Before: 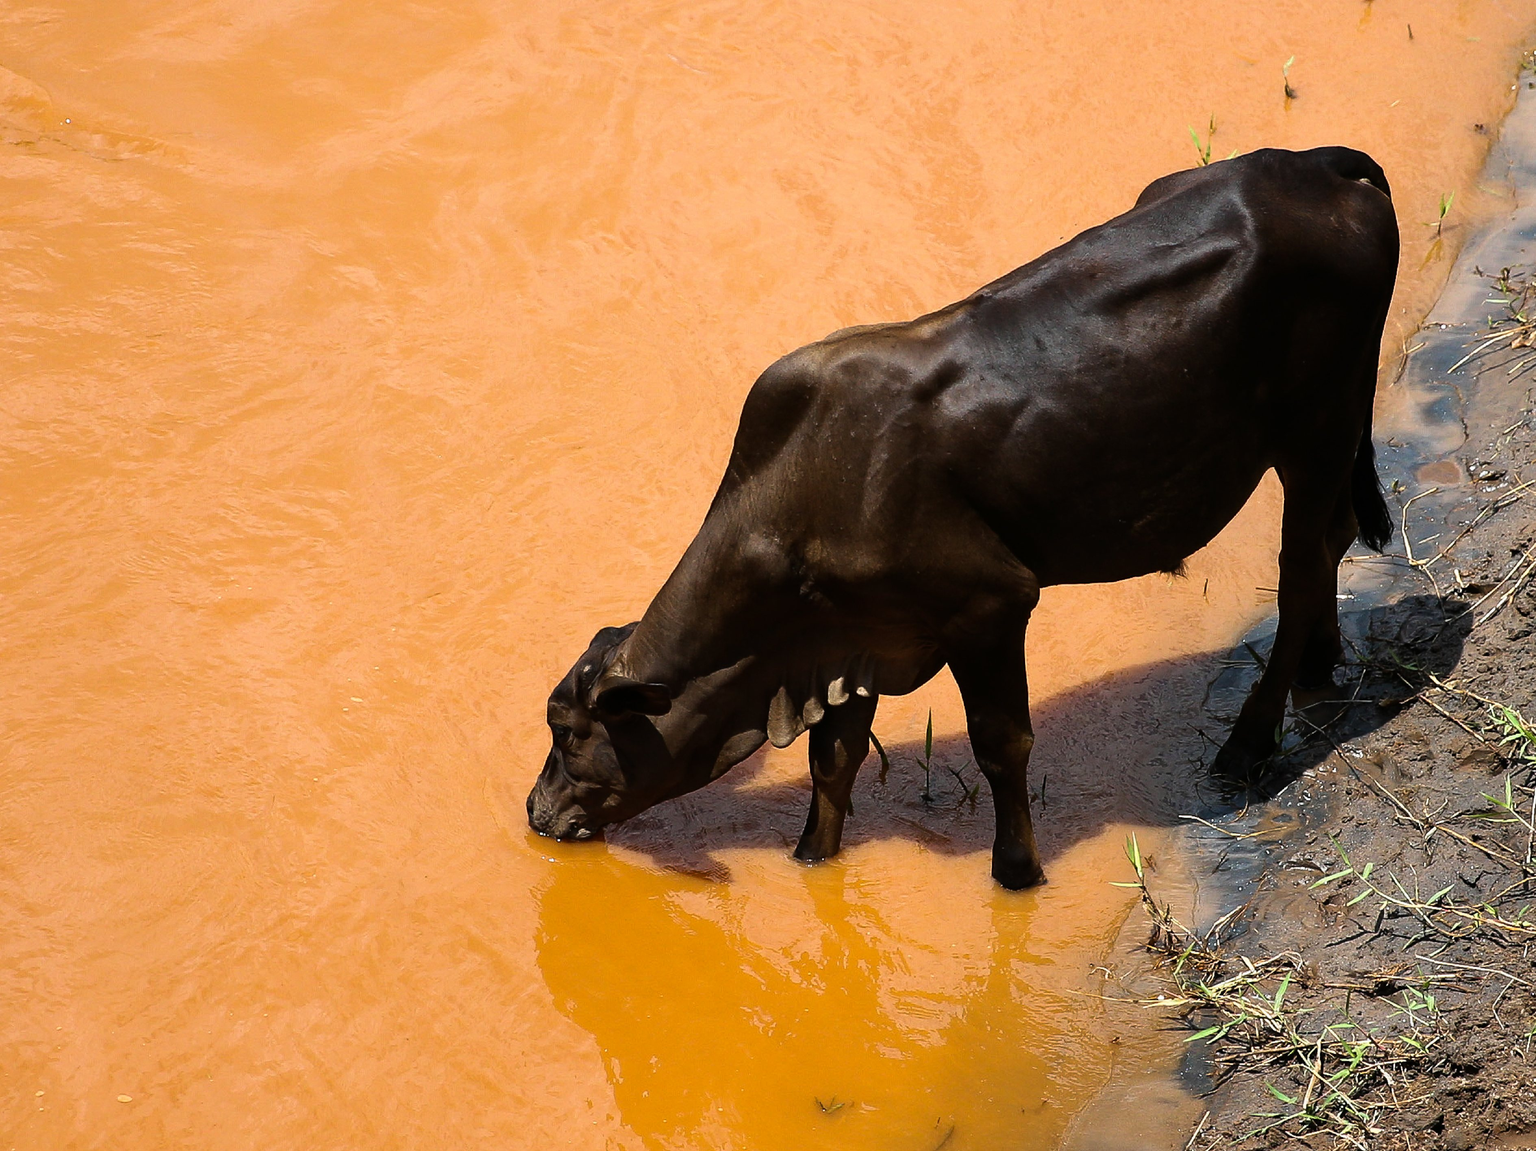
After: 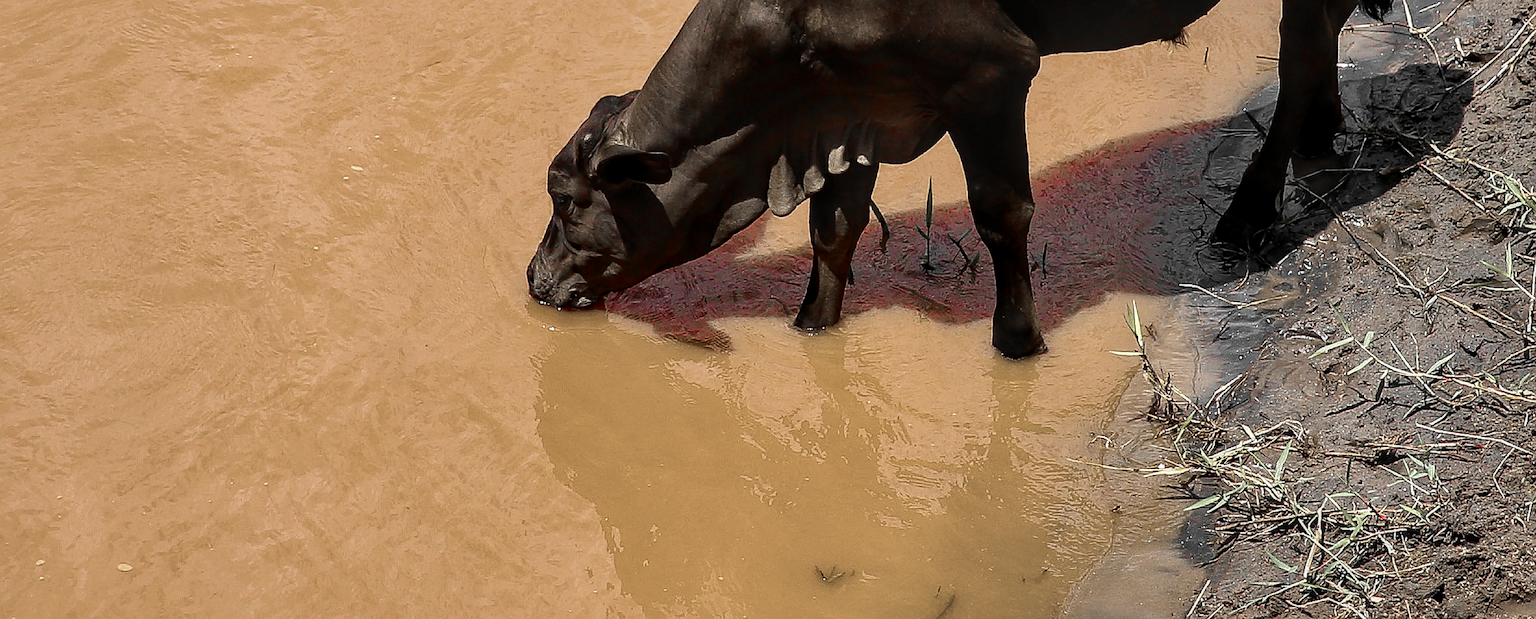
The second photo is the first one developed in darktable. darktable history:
crop and rotate: top 46.237%
local contrast: on, module defaults
shadows and highlights: shadows 30
color balance rgb: perceptual saturation grading › global saturation 25%, global vibrance 20%
color balance: output saturation 98.5%
color zones: curves: ch1 [(0, 0.831) (0.08, 0.771) (0.157, 0.268) (0.241, 0.207) (0.562, -0.005) (0.714, -0.013) (0.876, 0.01) (1, 0.831)]
sharpen: on, module defaults
